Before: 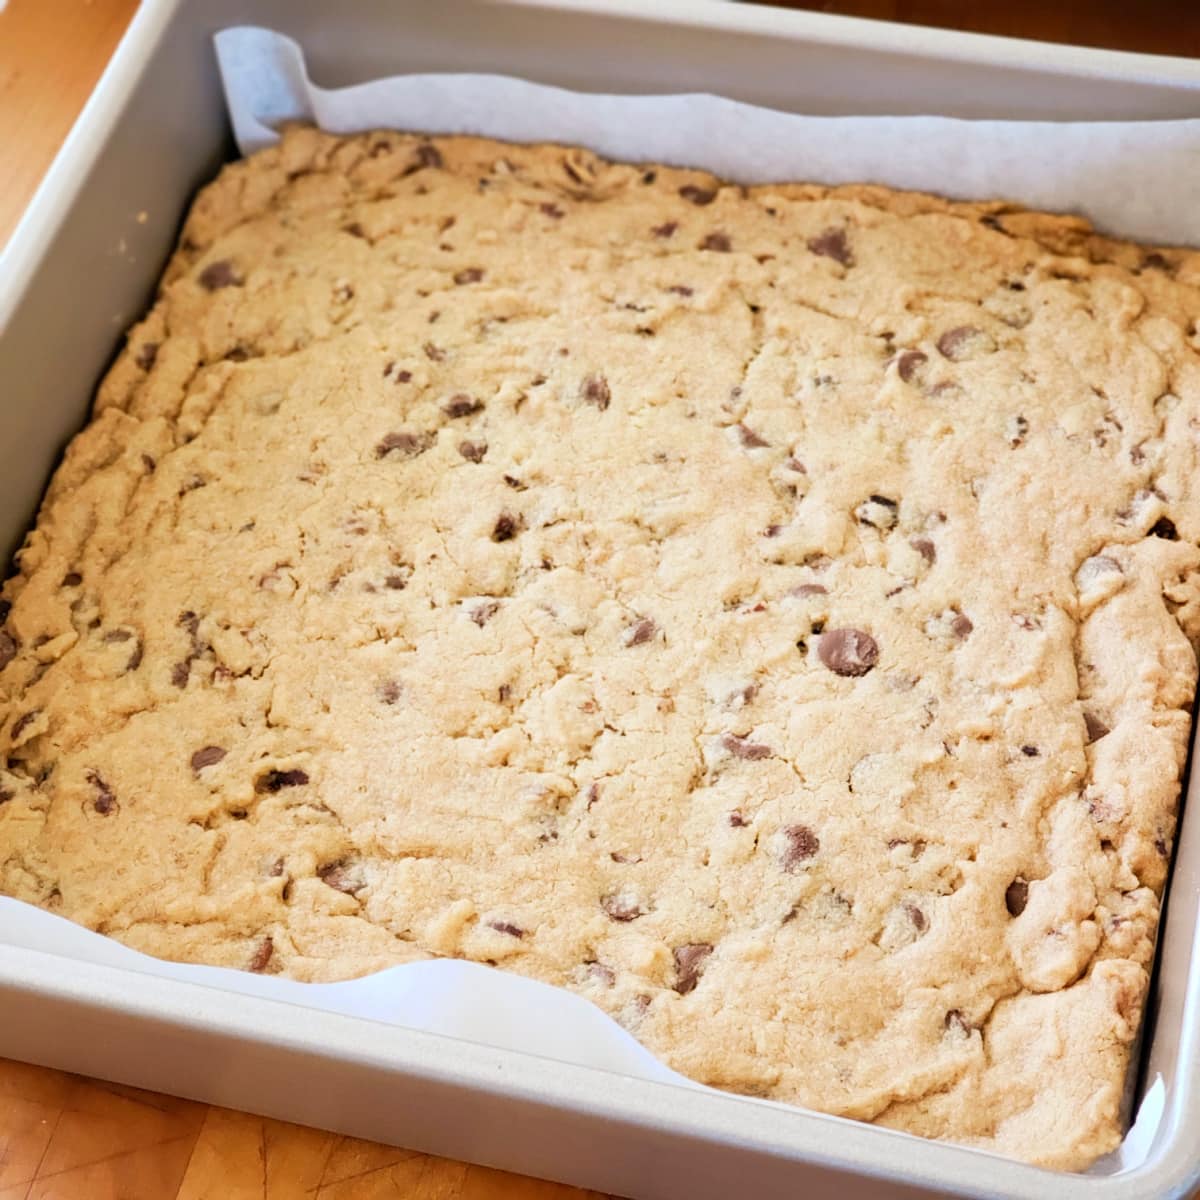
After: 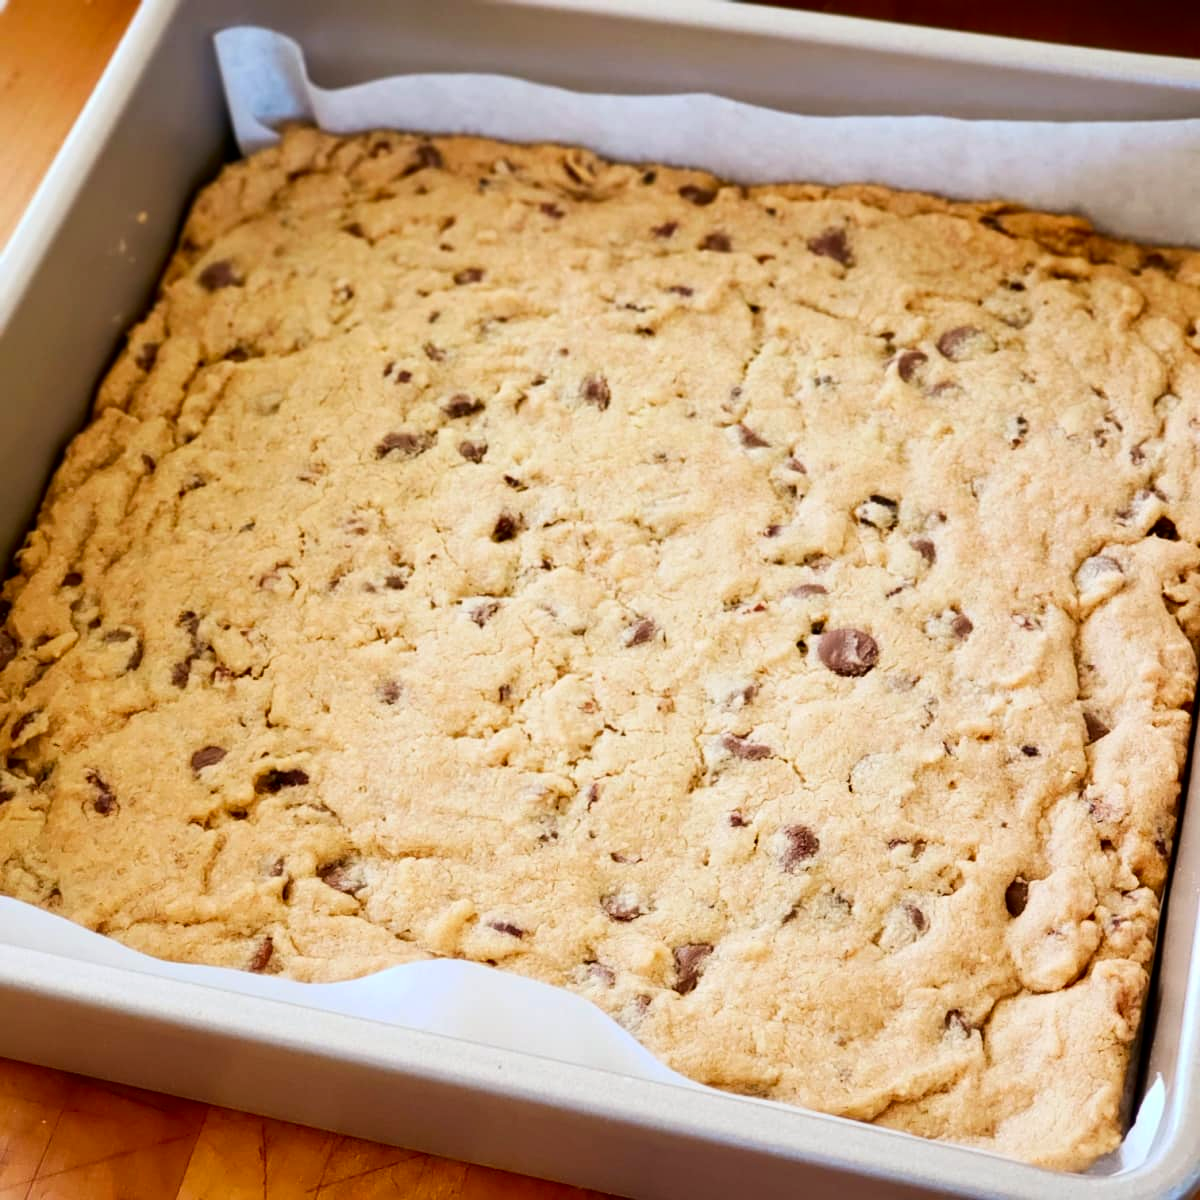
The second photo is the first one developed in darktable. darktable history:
contrast brightness saturation: contrast 0.12, brightness -0.12, saturation 0.2
